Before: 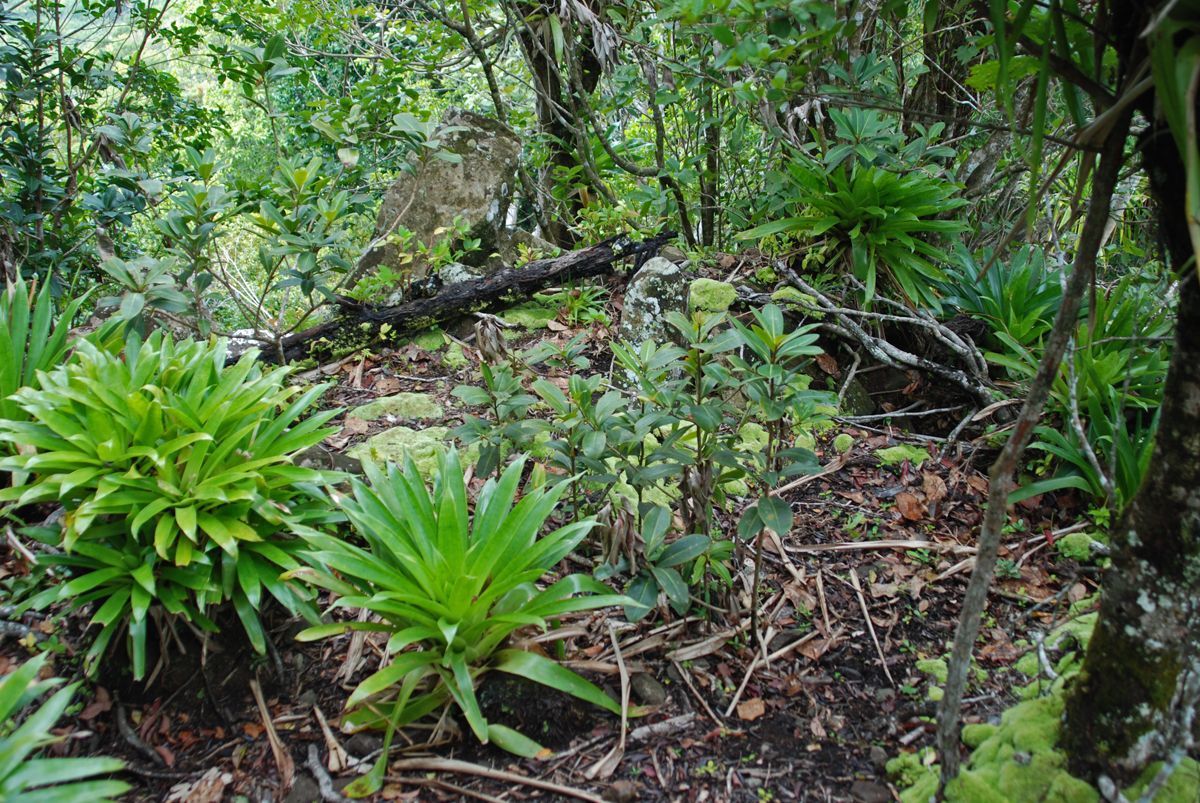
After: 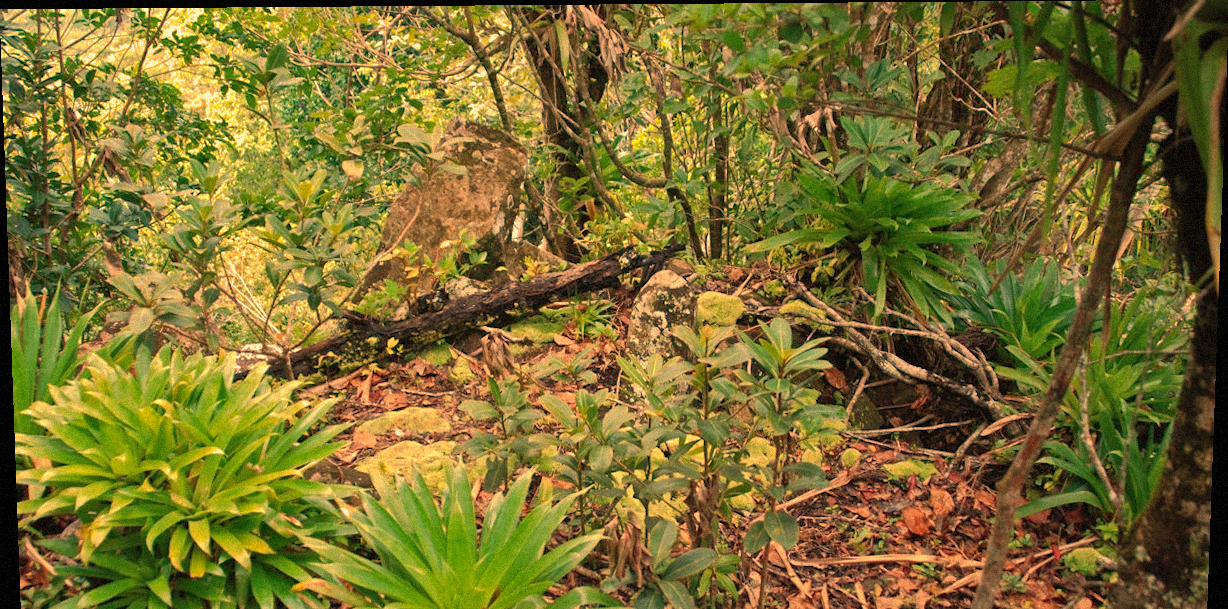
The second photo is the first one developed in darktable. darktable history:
shadows and highlights: on, module defaults
rotate and perspective: lens shift (vertical) 0.048, lens shift (horizontal) -0.024, automatic cropping off
crop: bottom 24.967%
grain: mid-tones bias 0%
white balance: red 1.467, blue 0.684
